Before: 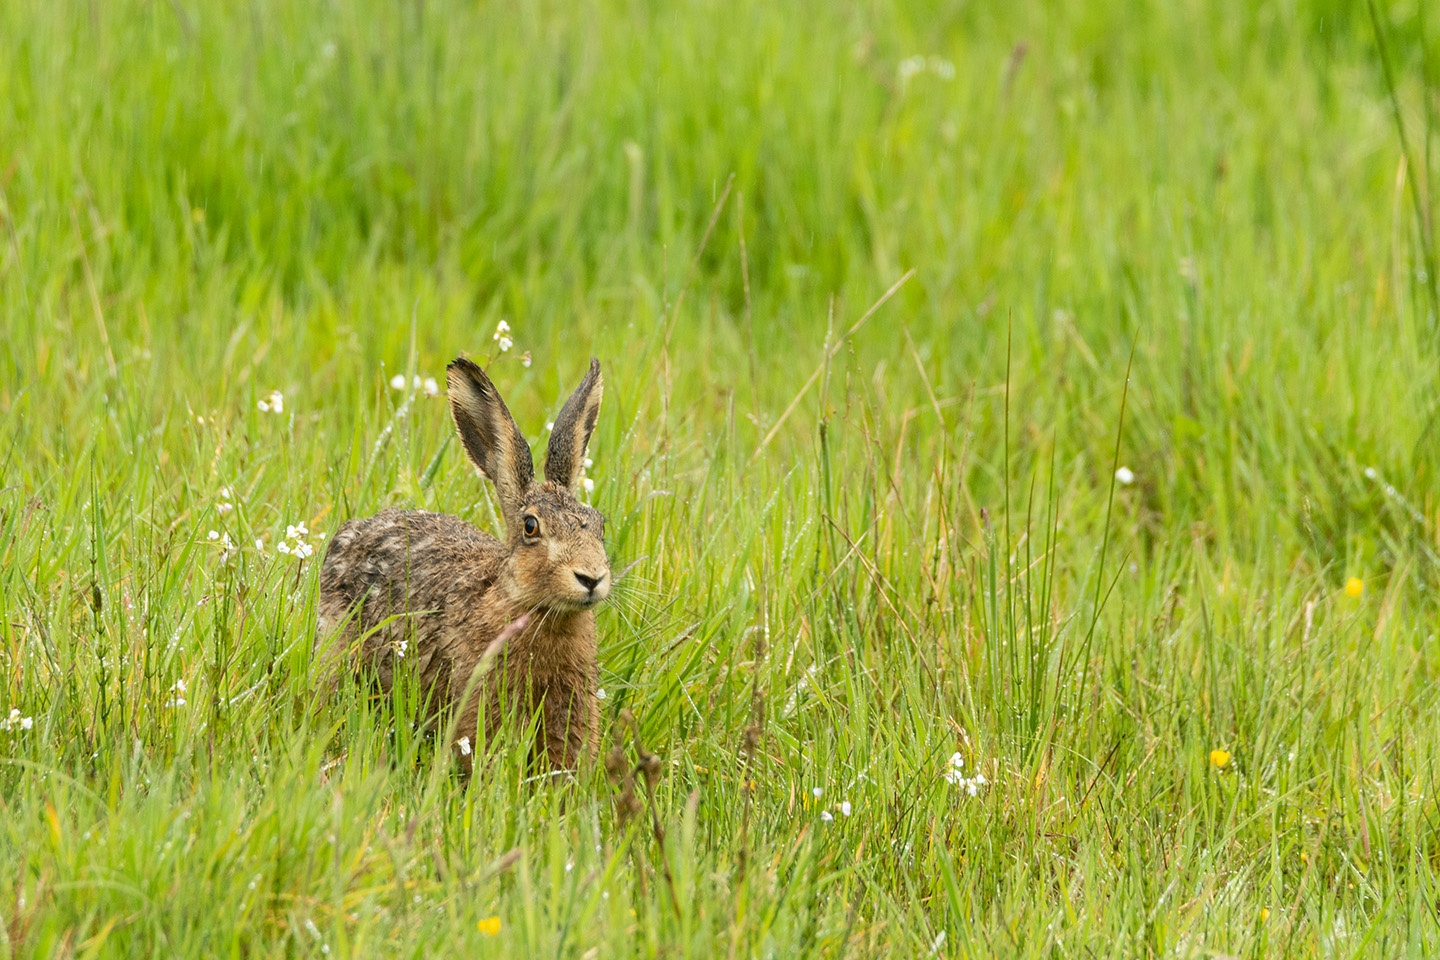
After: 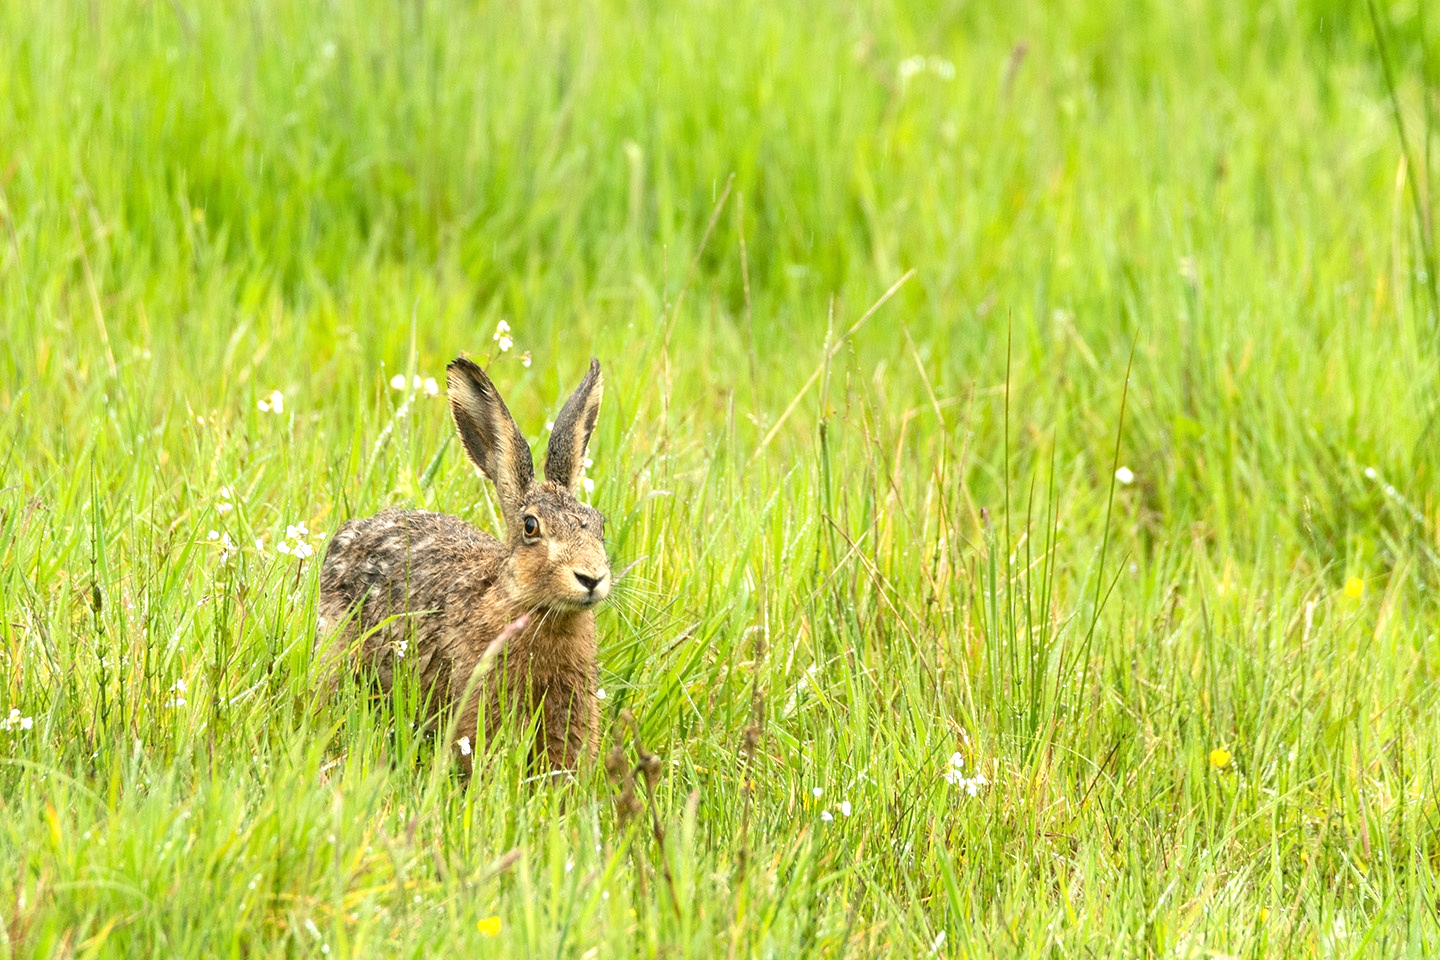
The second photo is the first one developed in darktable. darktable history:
white balance: red 0.988, blue 1.017
exposure: black level correction 0, exposure 0.6 EV, compensate exposure bias true, compensate highlight preservation false
